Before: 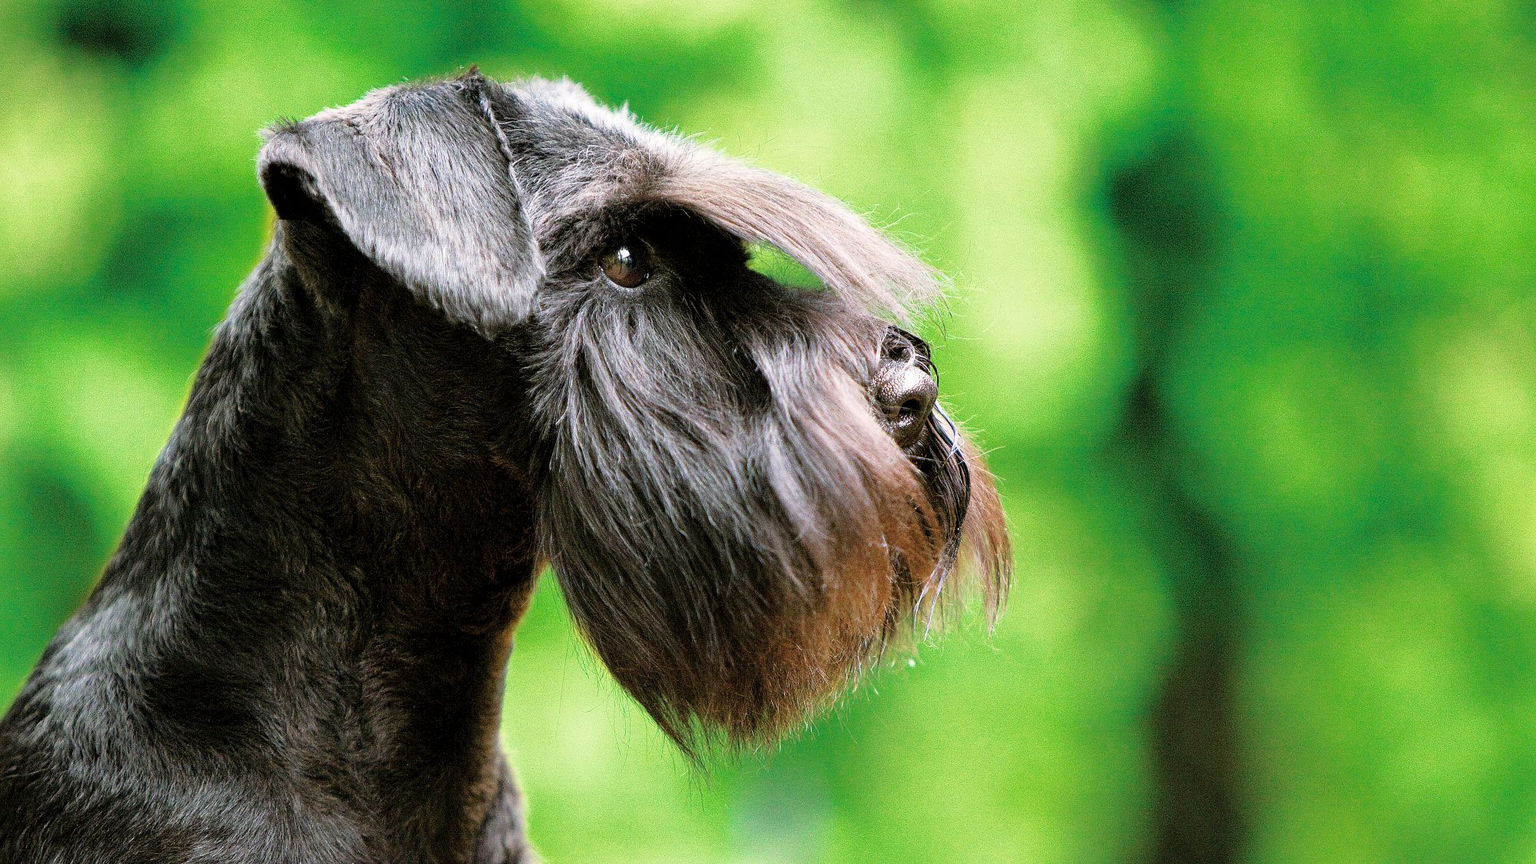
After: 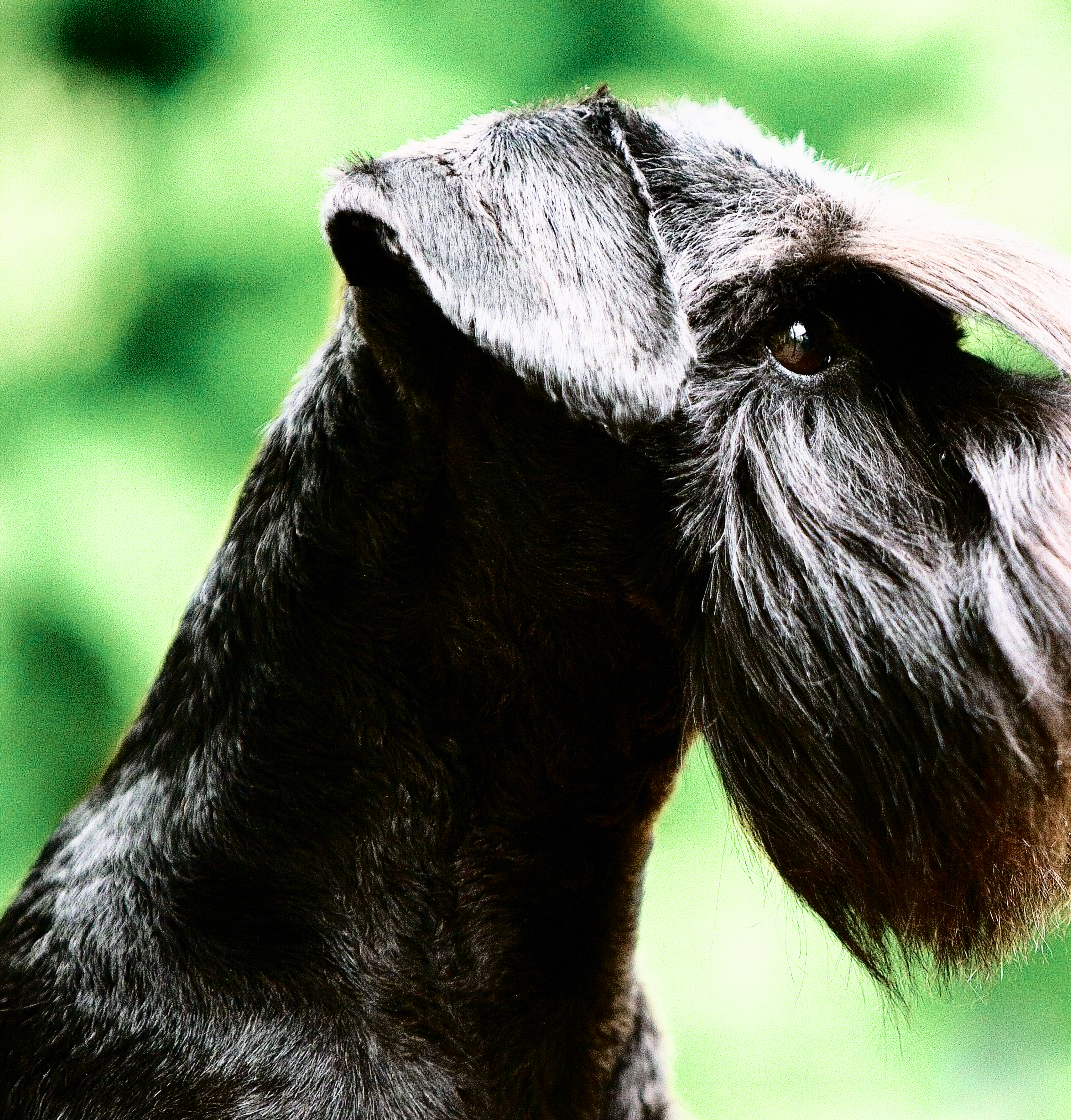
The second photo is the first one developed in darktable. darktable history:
exposure: exposure -0.014 EV, compensate highlight preservation false
filmic rgb: black relative exposure -9.48 EV, white relative exposure 3.05 EV, threshold 3.03 EV, hardness 6.12, color science v5 (2021), contrast in shadows safe, contrast in highlights safe, enable highlight reconstruction true
crop: left 0.744%, right 45.285%, bottom 0.082%
tone curve: curves: ch0 [(0, 0) (0.003, 0.003) (0.011, 0.006) (0.025, 0.01) (0.044, 0.015) (0.069, 0.02) (0.1, 0.027) (0.136, 0.036) (0.177, 0.05) (0.224, 0.07) (0.277, 0.12) (0.335, 0.208) (0.399, 0.334) (0.468, 0.473) (0.543, 0.636) (0.623, 0.795) (0.709, 0.907) (0.801, 0.97) (0.898, 0.989) (1, 1)], color space Lab, independent channels, preserve colors none
